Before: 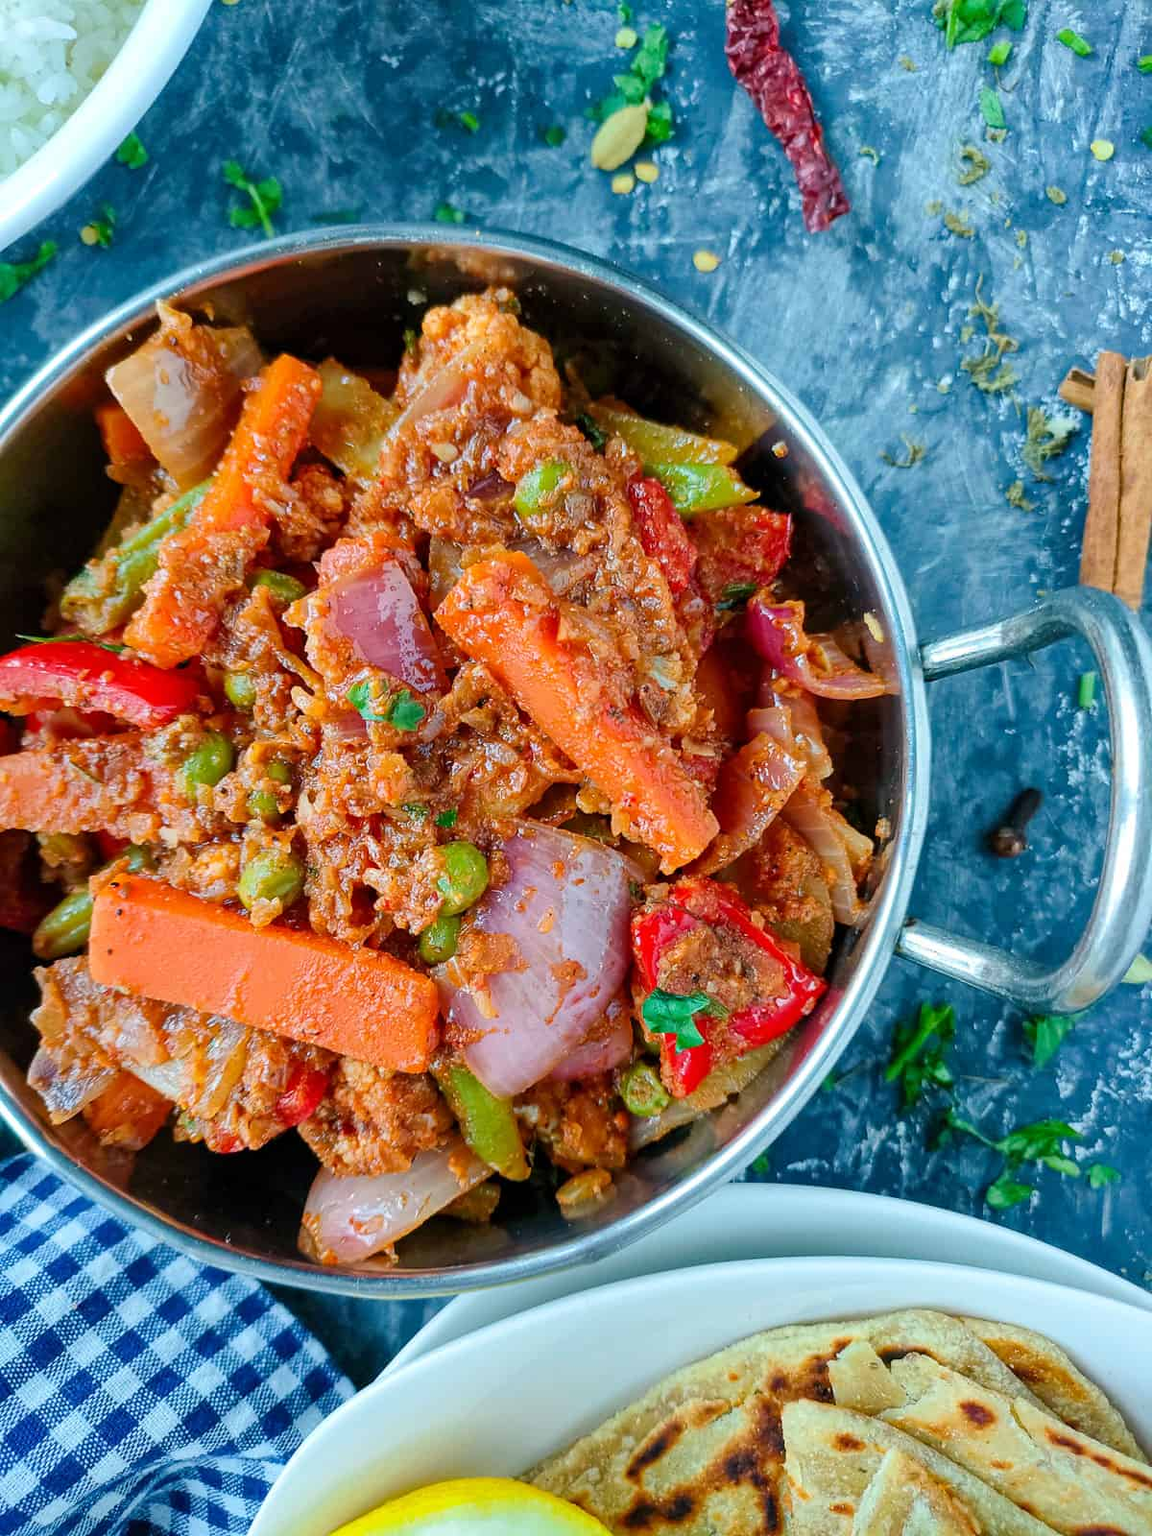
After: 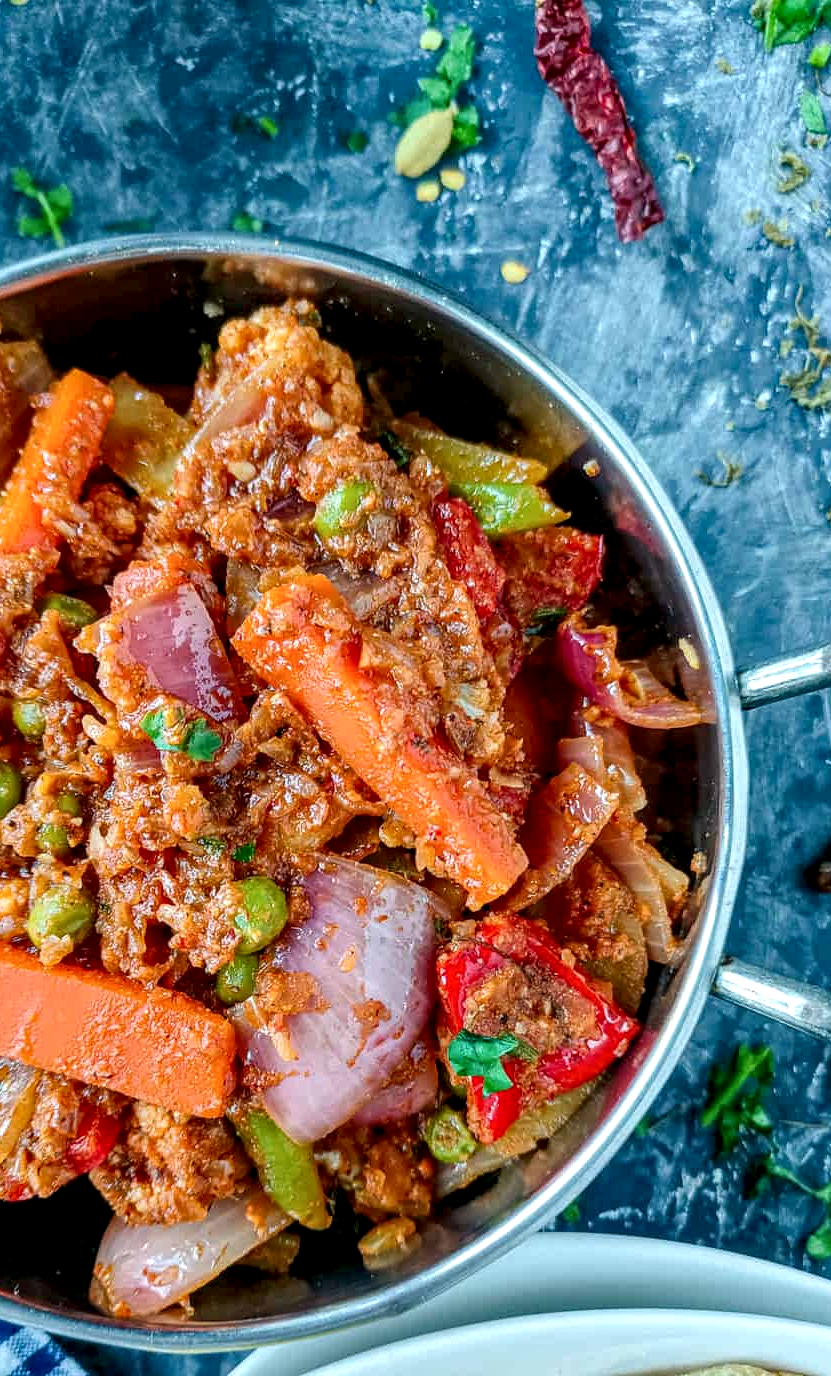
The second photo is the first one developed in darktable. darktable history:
local contrast: detail 150%
crop: left 18.479%, right 12.2%, bottom 13.971%
